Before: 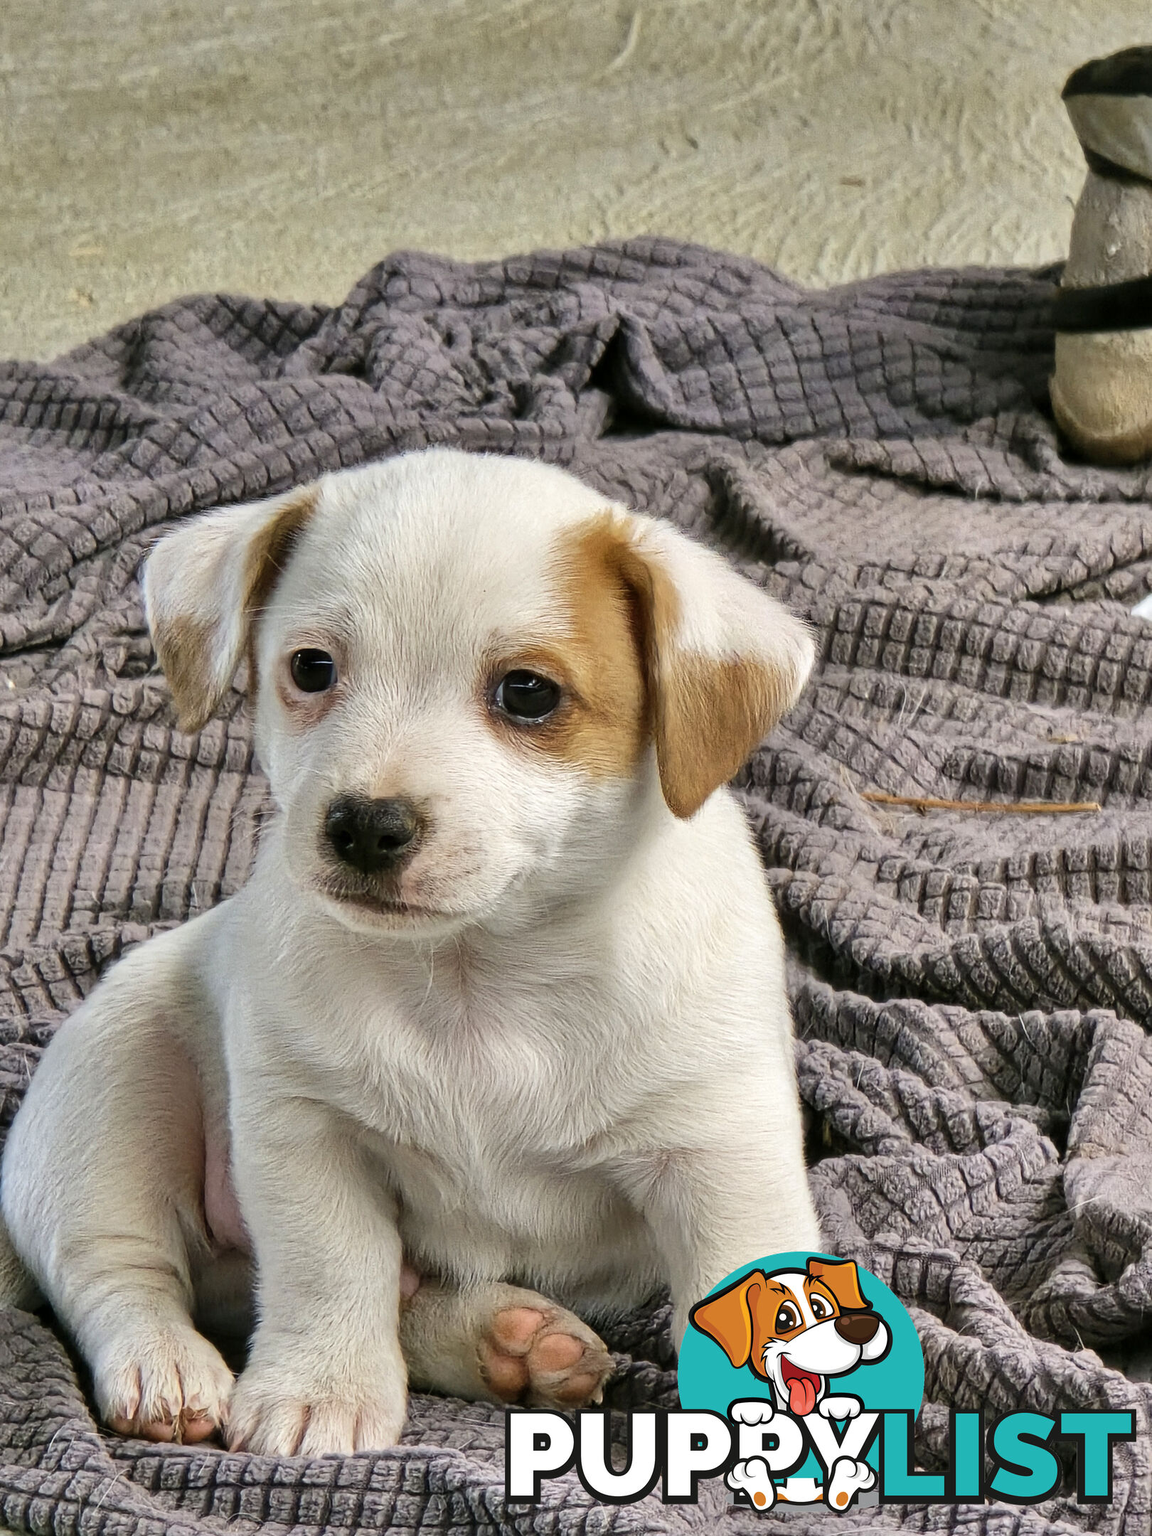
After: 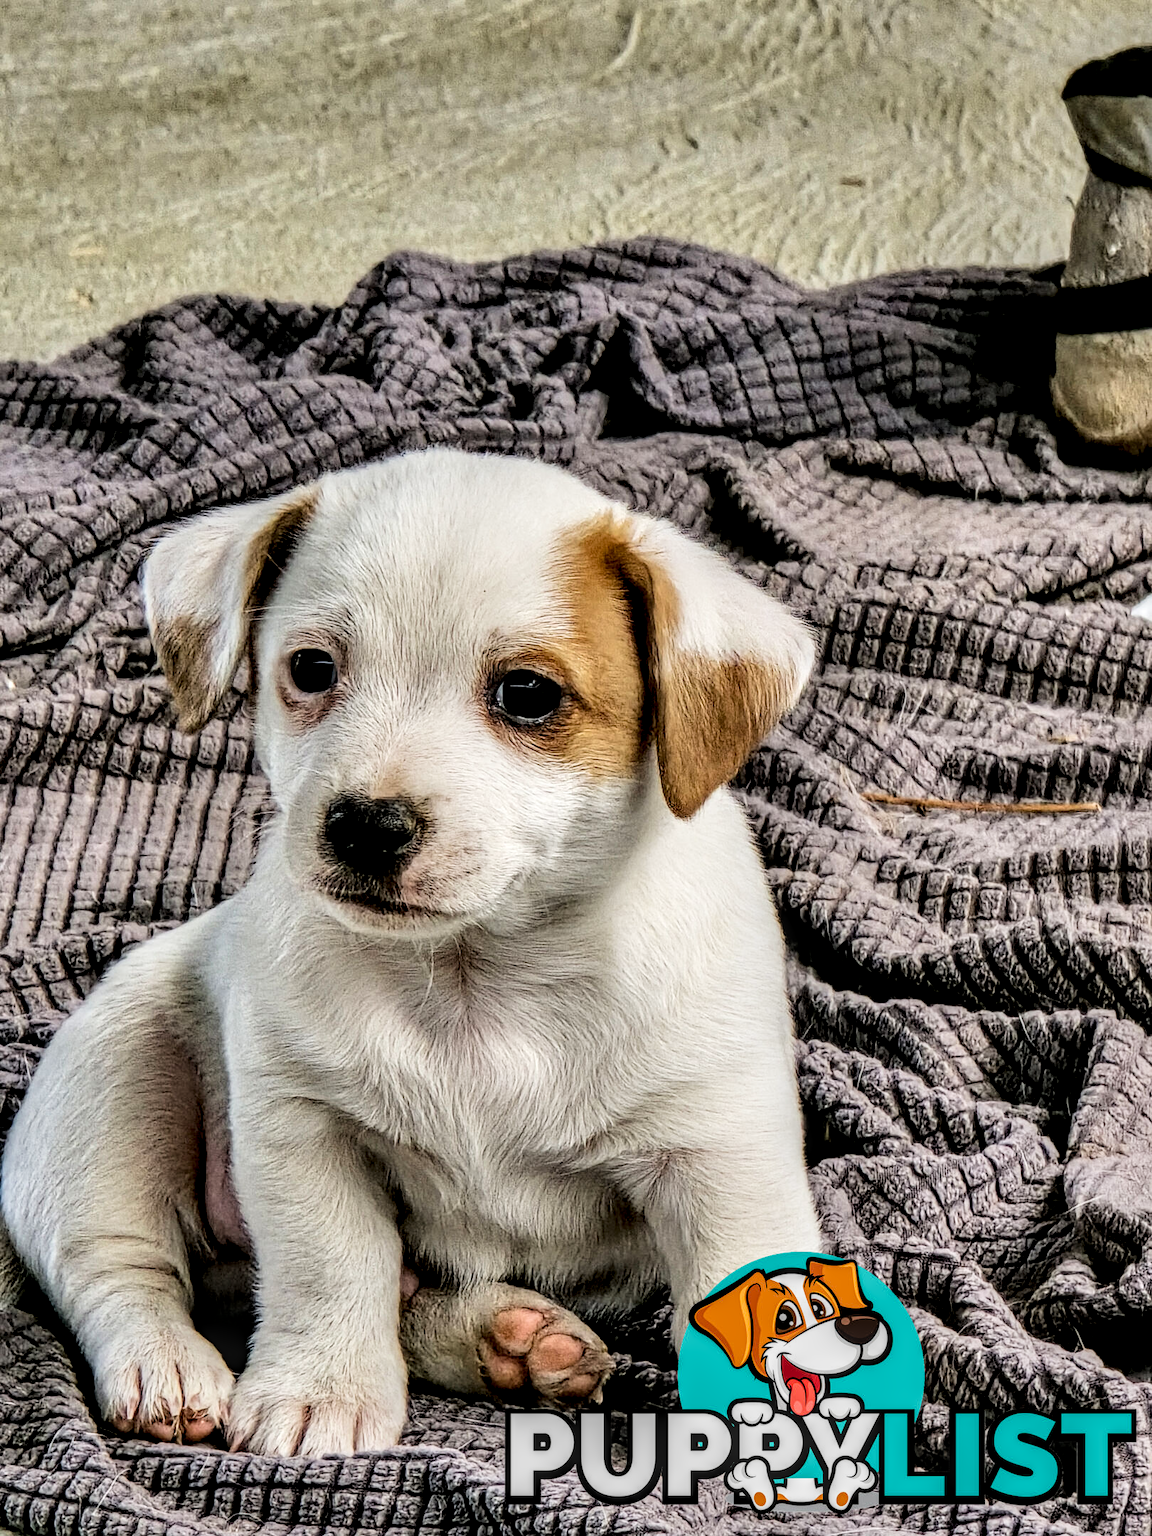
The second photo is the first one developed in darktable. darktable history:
filmic rgb: black relative exposure -5.06 EV, white relative exposure 3.99 EV, hardness 2.89, contrast 1.39, highlights saturation mix -29.61%
local contrast: highlights 10%, shadows 38%, detail 183%, midtone range 0.474
